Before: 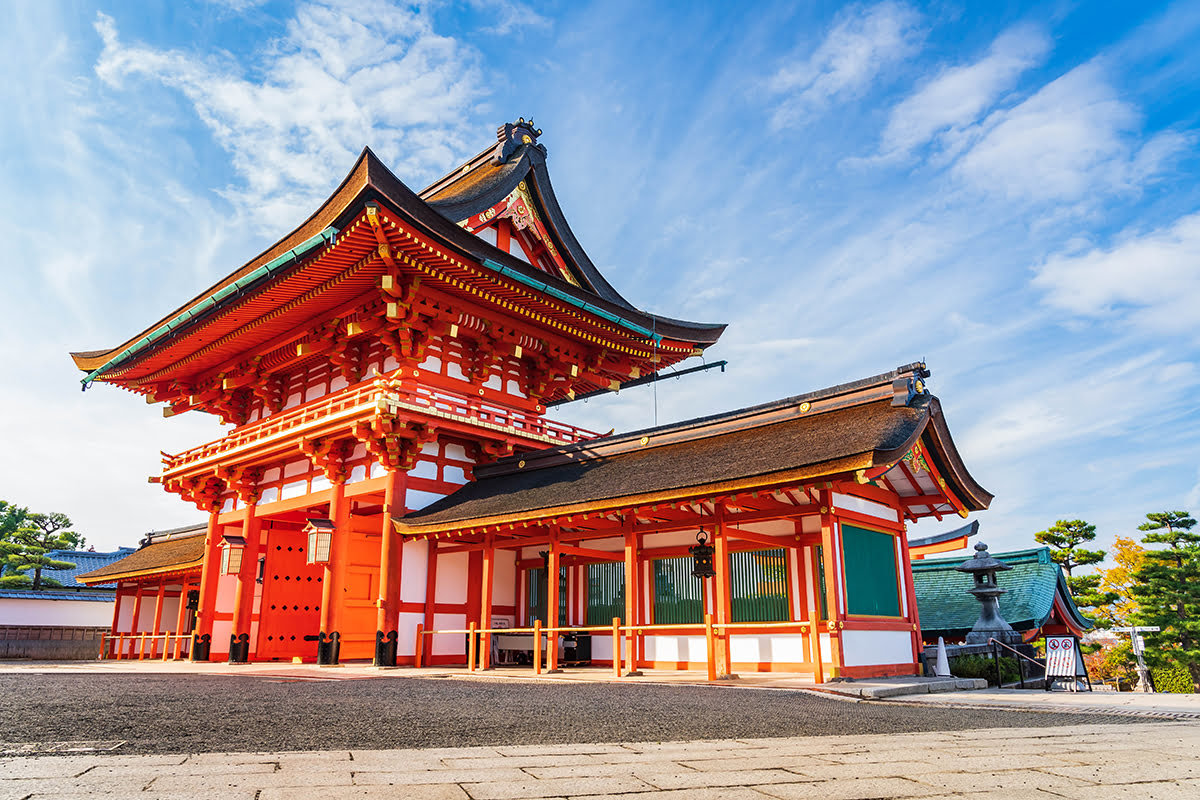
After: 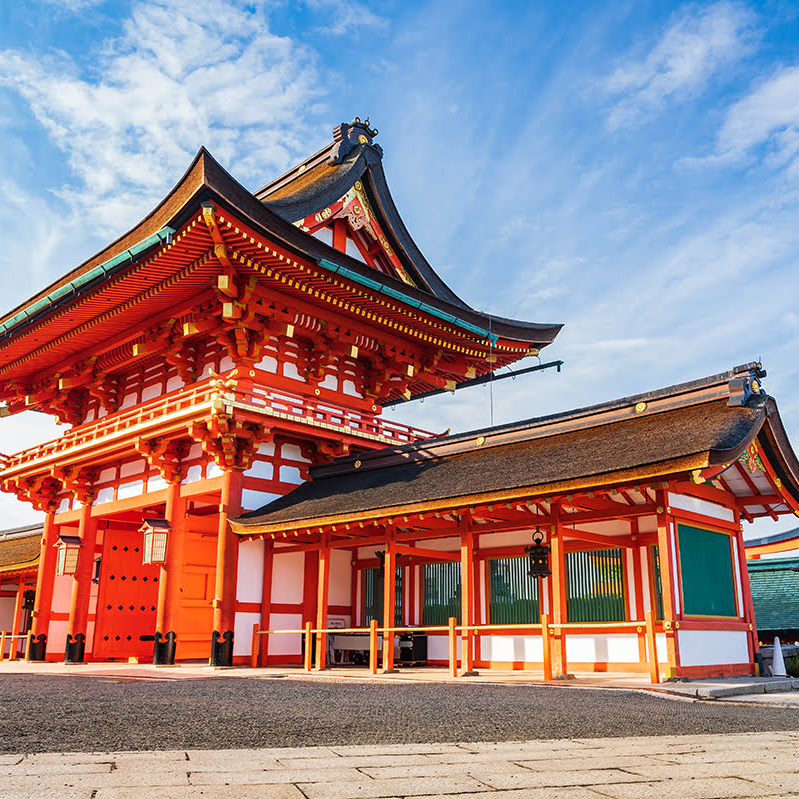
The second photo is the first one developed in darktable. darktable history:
crop and rotate: left 13.667%, right 19.692%
